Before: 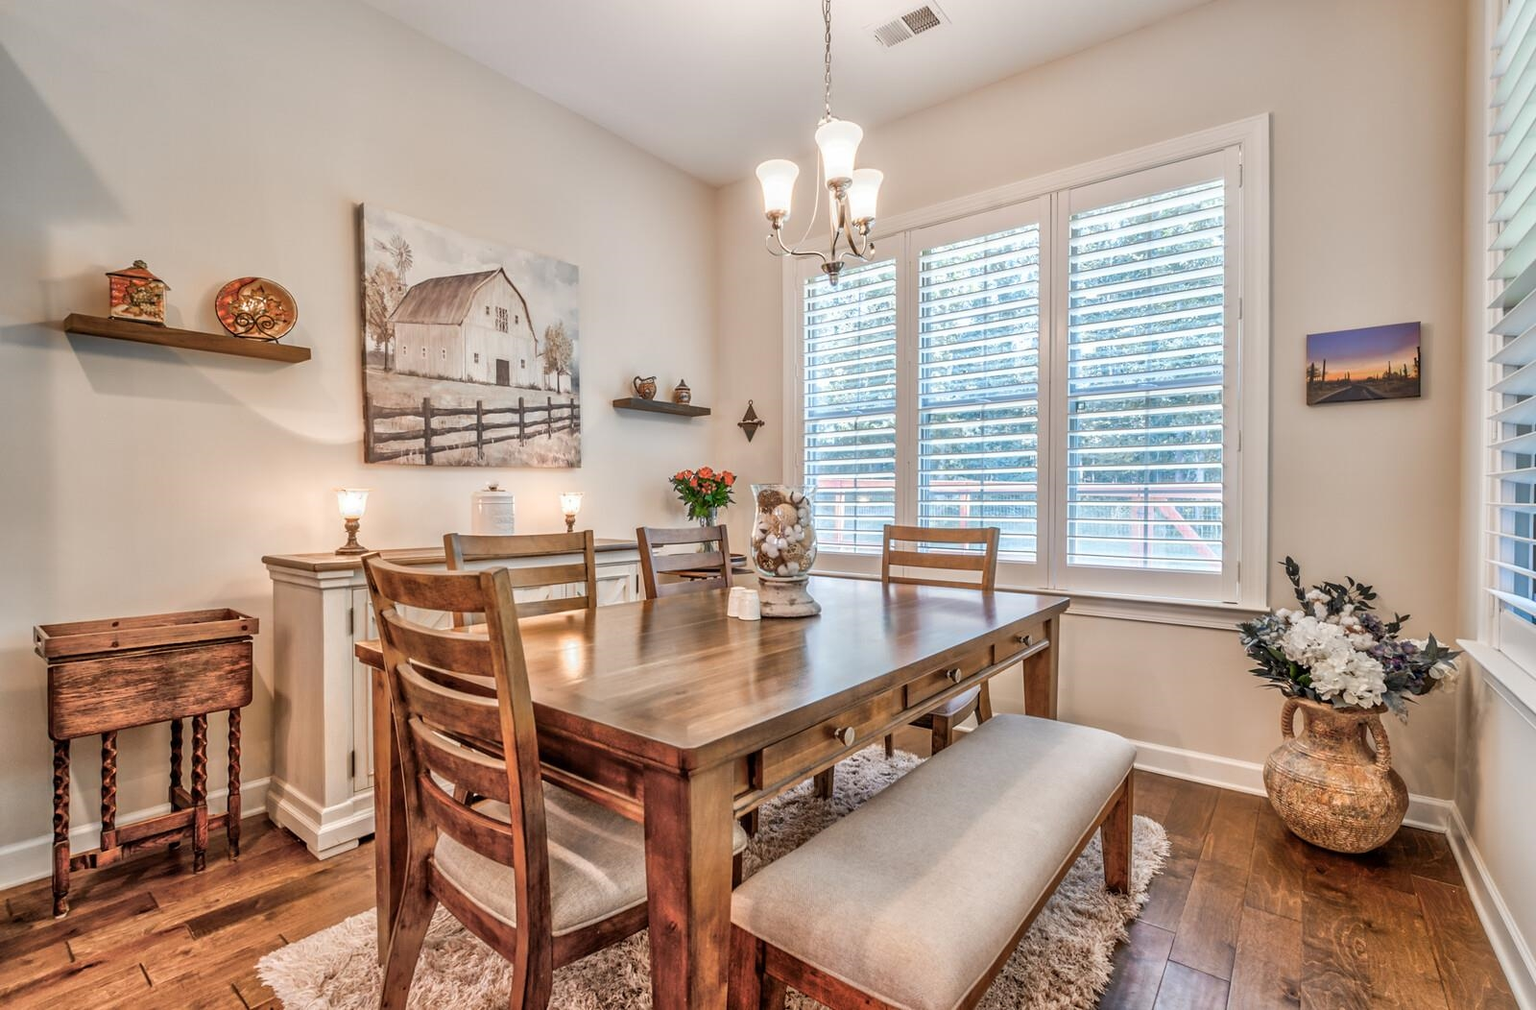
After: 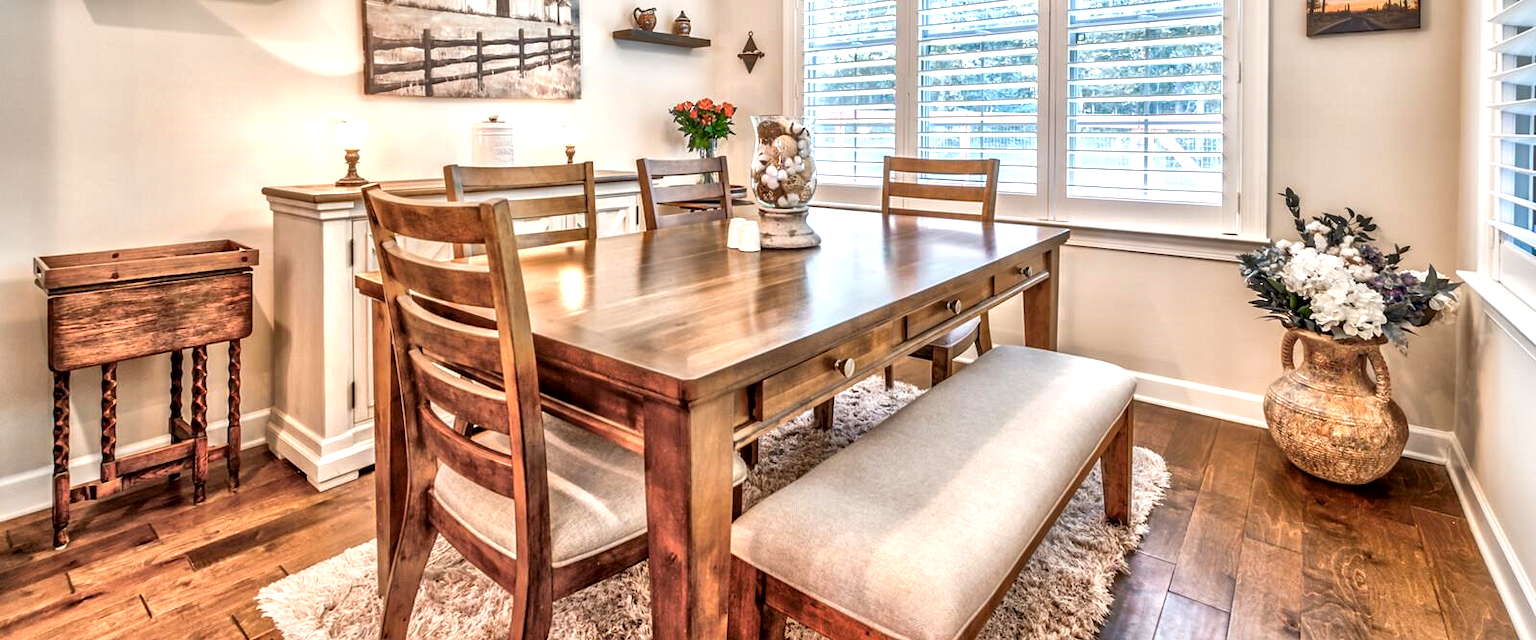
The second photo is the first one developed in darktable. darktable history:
shadows and highlights: shadows 36.18, highlights -27.59, soften with gaussian
local contrast: mode bilateral grid, contrast 19, coarseness 50, detail 130%, midtone range 0.2
crop and rotate: top 36.572%
exposure: black level correction 0.002, exposure 0.675 EV, compensate highlight preservation false
